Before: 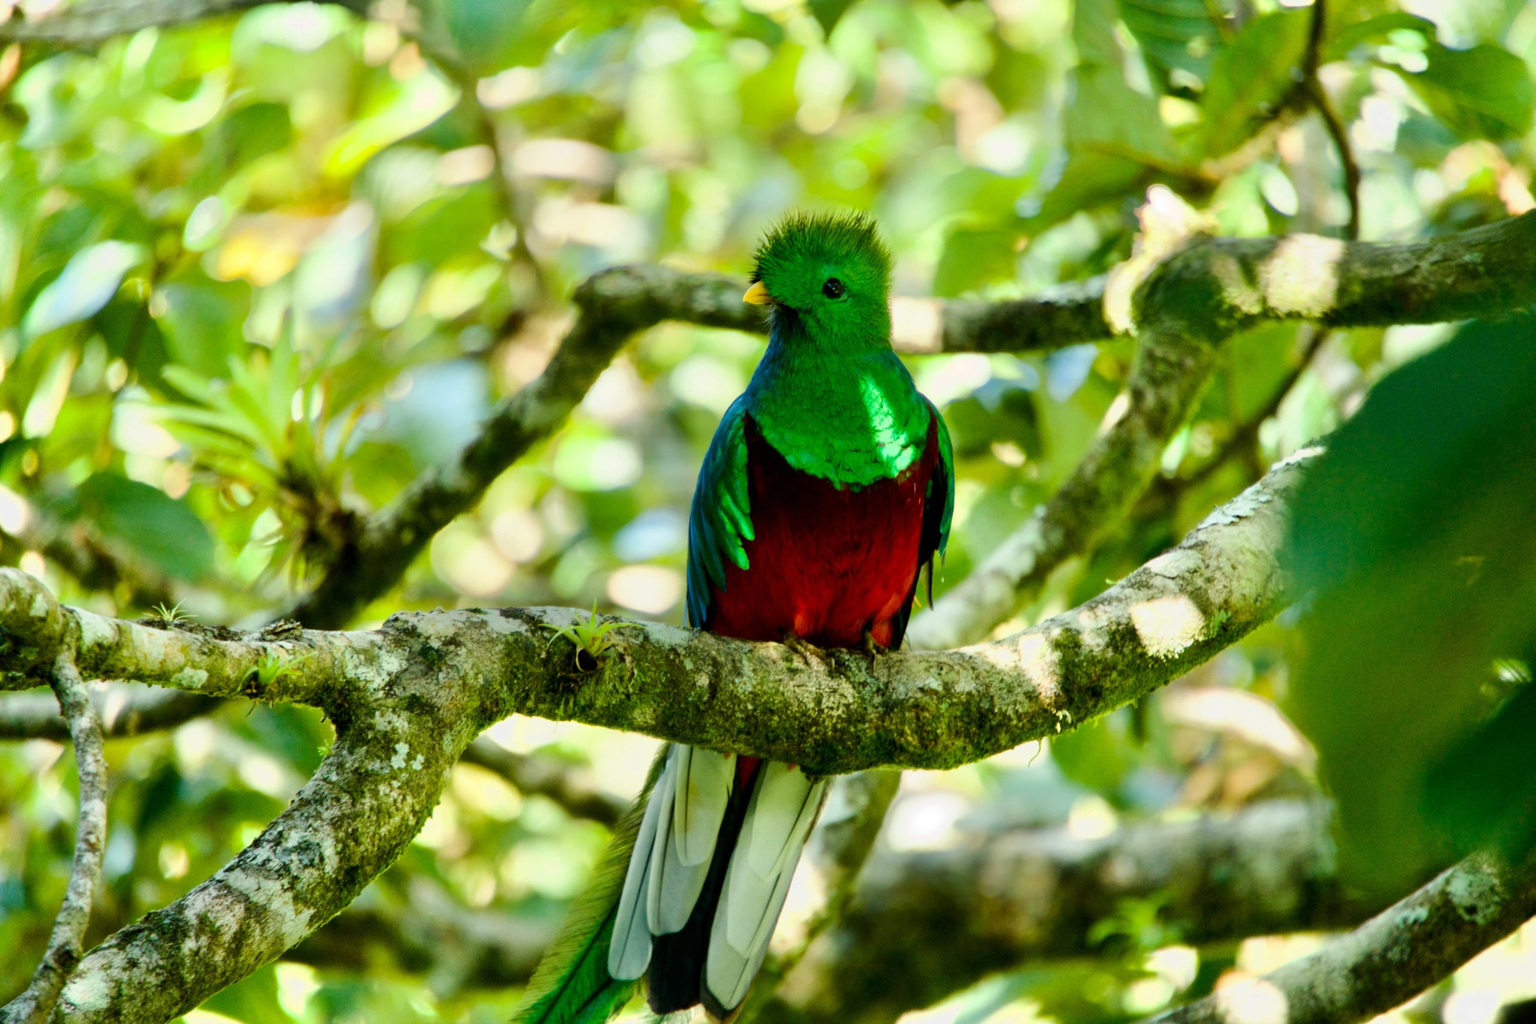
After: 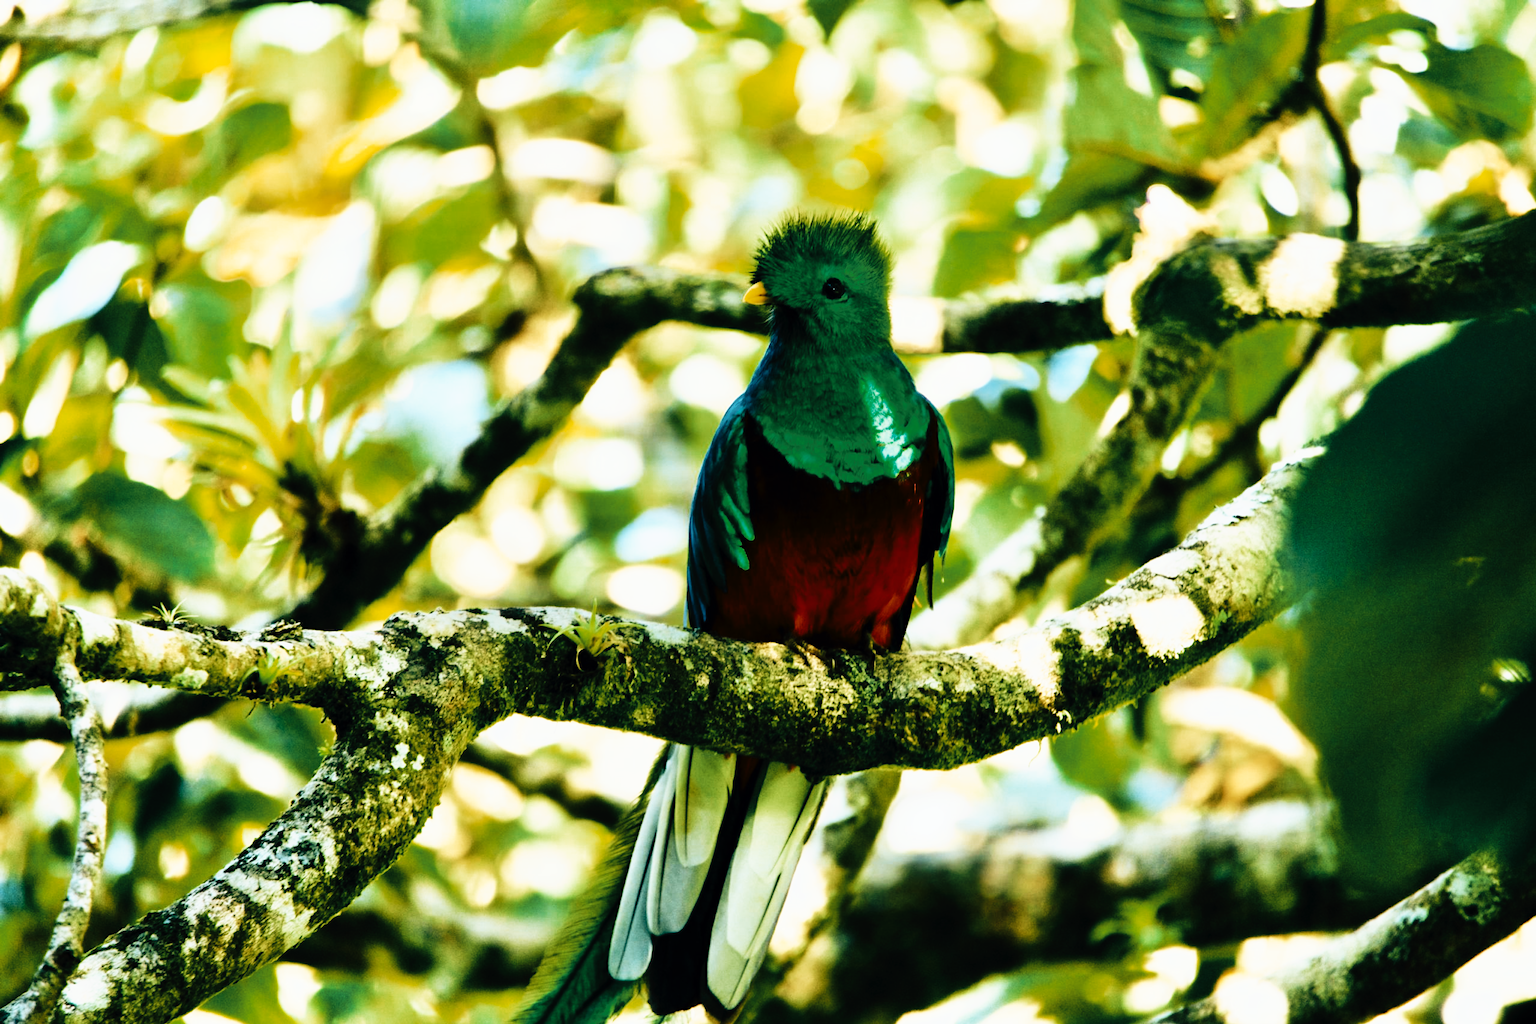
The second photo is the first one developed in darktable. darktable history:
tone curve: curves: ch0 [(0, 0) (0.003, 0.001) (0.011, 0.005) (0.025, 0.01) (0.044, 0.016) (0.069, 0.019) (0.1, 0.024) (0.136, 0.03) (0.177, 0.045) (0.224, 0.071) (0.277, 0.122) (0.335, 0.202) (0.399, 0.326) (0.468, 0.471) (0.543, 0.638) (0.623, 0.798) (0.709, 0.913) (0.801, 0.97) (0.898, 0.983) (1, 1)], preserve colors none
color look up table: target L [95.86, 66.21, 75.67, 57.67, 67.12, 70.98, 51.63, 56.99, 55.39, 52.41, 56.15, 42.51, 42.07, 23.68, 200, 67.09, 70.44, 53.36, 53.57, 41.4, 44.85, 43.37, 38.69, 27.31, 15.53, 0.111, 81.24, 69.22, 68.91, 70.05, 44.33, 50.15, 56.33, 39.9, 37.56, 33.51, 38.74, 36.76, 40.14, 27.85, 4.597, 57.61, 78.27, 71.27, 55.59, 55.41, 54.19, 44.11, 26.46], target a [-4.111, 2.544, -0.486, -18.23, 0.053, -14.02, -22.3, -23.44, -11.78, 4.348, -0.53, -17.85, -15.22, -14.39, 0, 3.307, 8.514, 15.21, 24.76, 30.77, 21.26, 19.31, 20.35, 28.22, -0.684, 0.699, 3.21, 16.32, 15.16, -1.648, 37.68, 30.96, 16.68, 32.78, 30.81, 17.04, 0.832, -3.013, -1.001, 23.58, 6.883, -17.27, -14.79, -12.51, -15.5, -16.75, -13.2, -9.89, -11.72], target b [24.13, 40.65, 24.65, -11.23, 43.09, 6.862, 26.66, 18.73, 21.78, 29.84, 7.013, 11.49, 4.451, 13.8, 0, 42.76, 16.86, 31.07, -1.769, 23.3, 3.611, 27.96, 31.36, 41.5, 2.667, -2.619, -4.038, -13.7, -4.135, 2.092, -22.51, -15.31, -10.18, -24.88, -12.99, -10.15, -20.56, -14.92, -19.5, -23.87, -18.97, -13.3, -20.89, -15.97, -13.11, -9.595, -14.34, -9.852, -5.407], num patches 49
